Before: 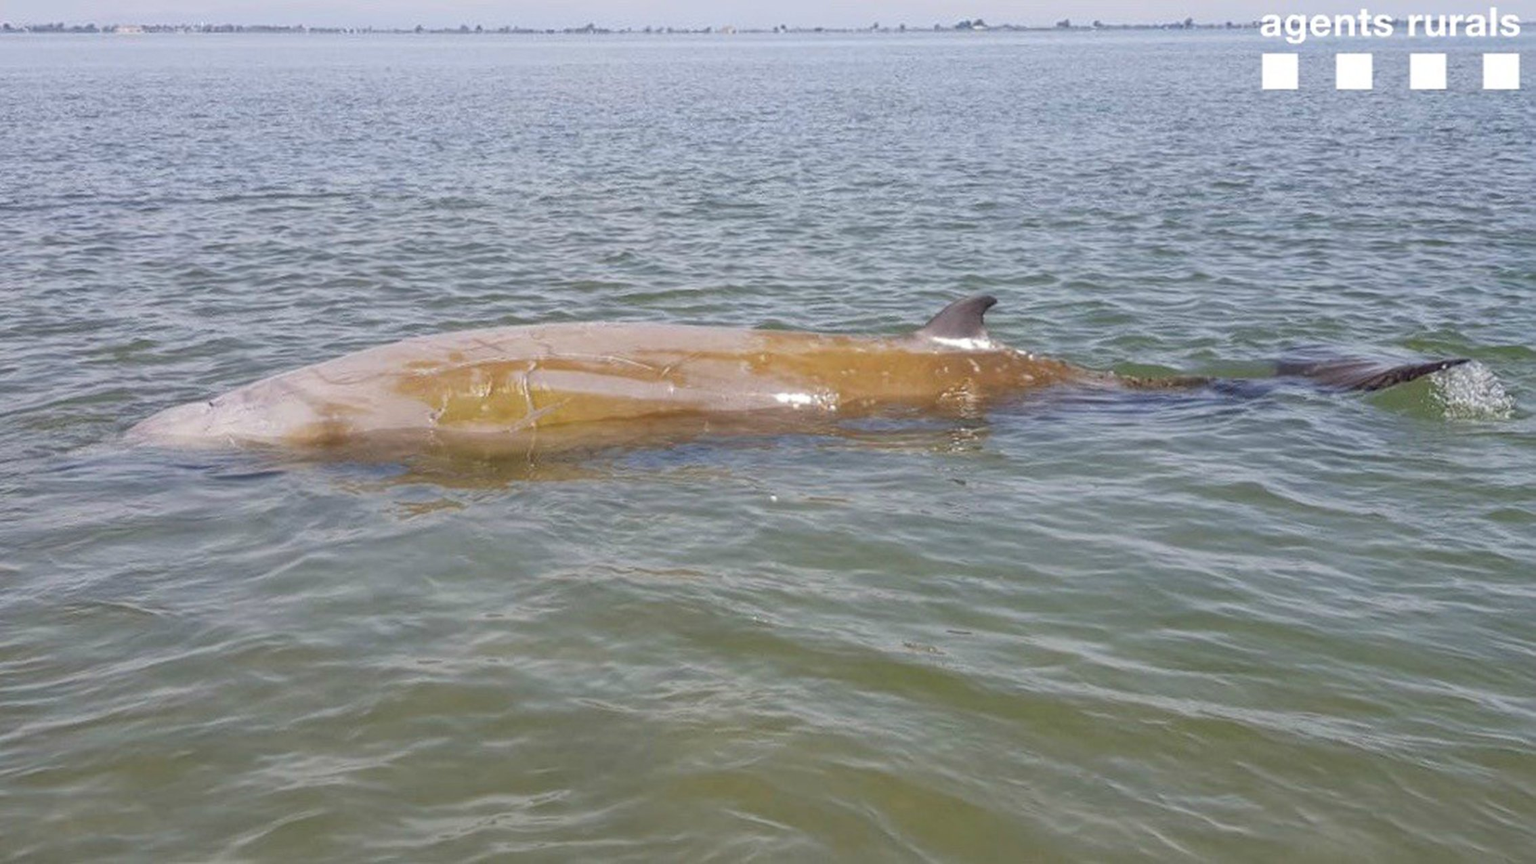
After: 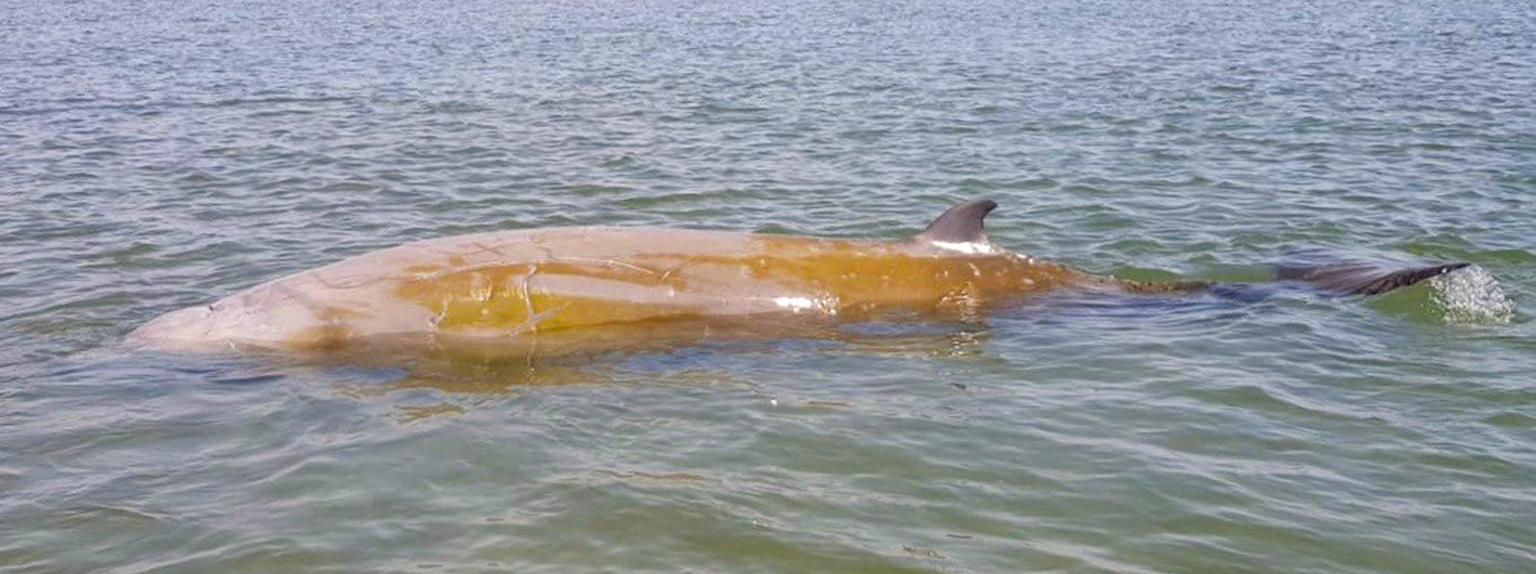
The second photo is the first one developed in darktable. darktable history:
exposure: black level correction 0.002, exposure 0.146 EV, compensate highlight preservation false
crop: top 11.187%, bottom 22.241%
color balance rgb: highlights gain › chroma 0.744%, highlights gain › hue 56.38°, perceptual saturation grading › global saturation 25.323%, global vibrance 5.334%
